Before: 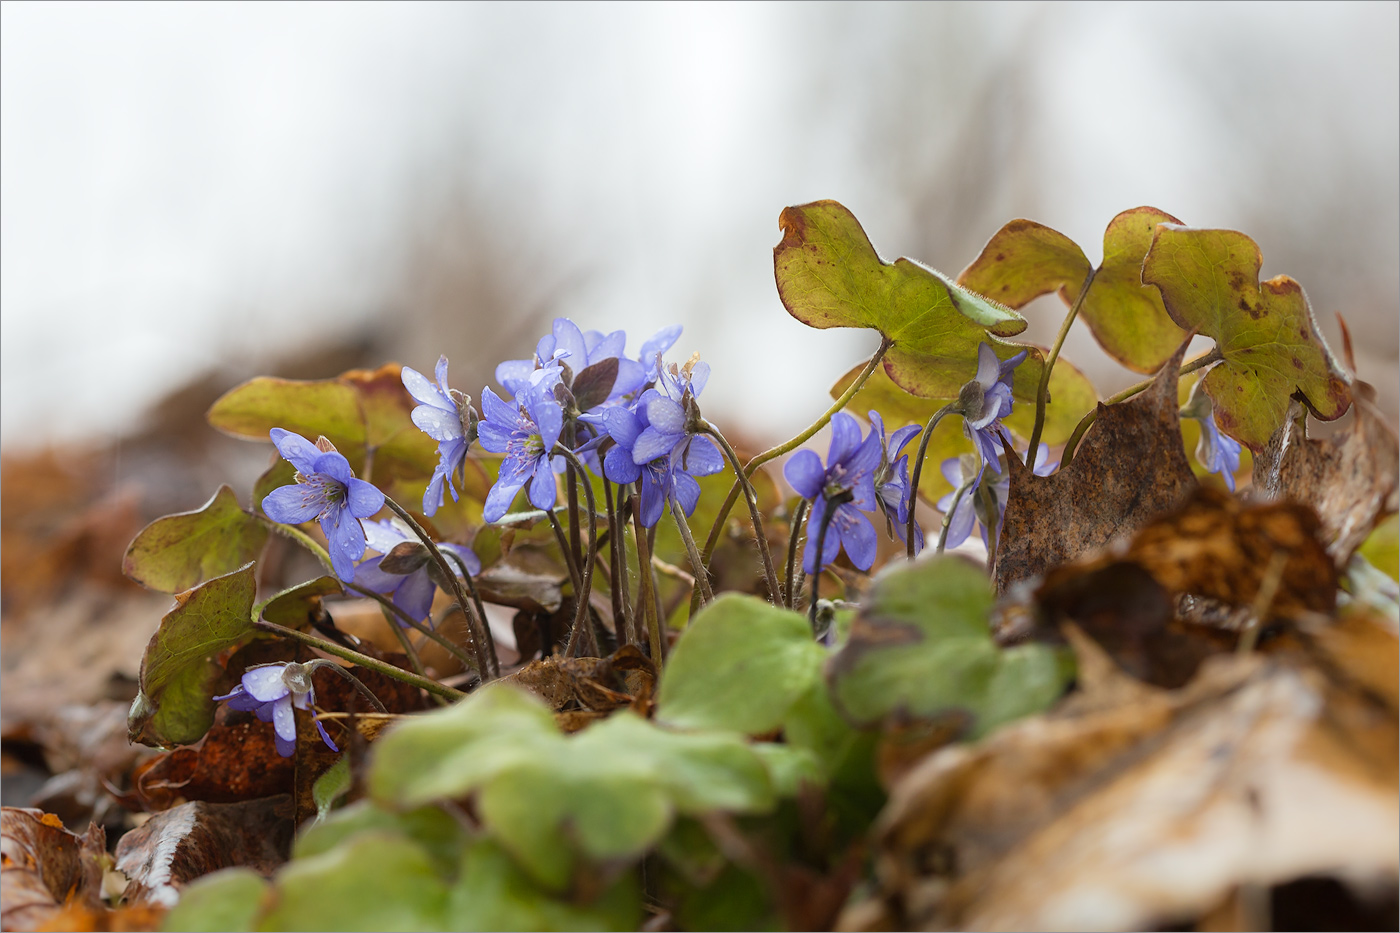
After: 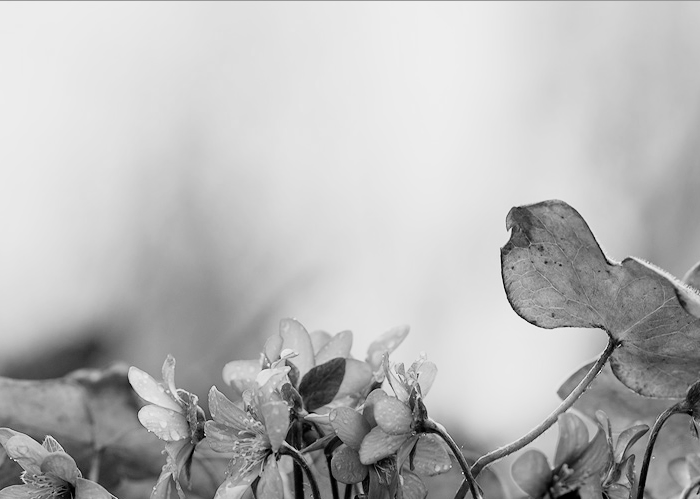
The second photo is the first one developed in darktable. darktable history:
filmic rgb: black relative exposure -4 EV, white relative exposure 3 EV, hardness 3.02, contrast 1.4
crop: left 19.556%, right 30.401%, bottom 46.458%
monochrome: a 32, b 64, size 2.3
